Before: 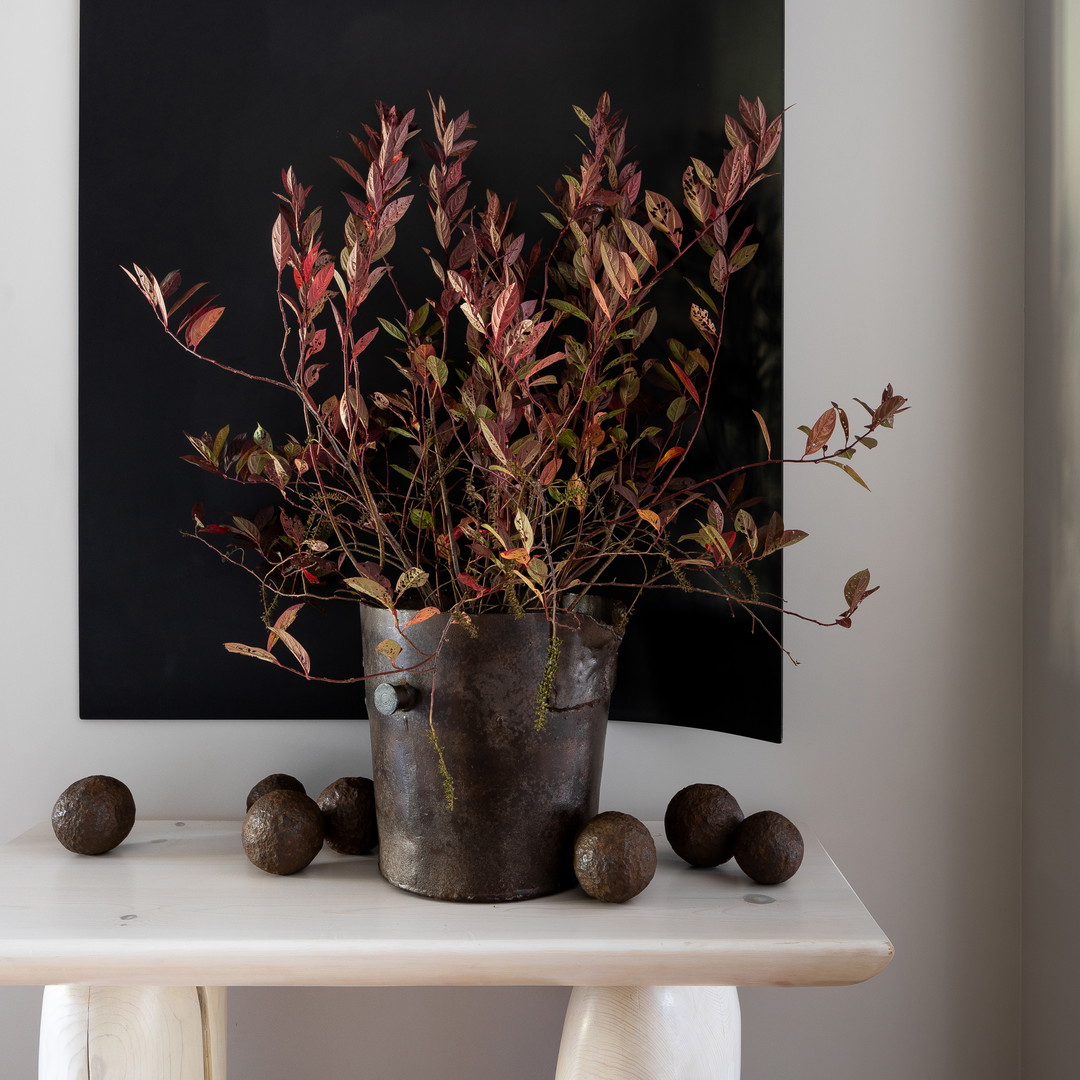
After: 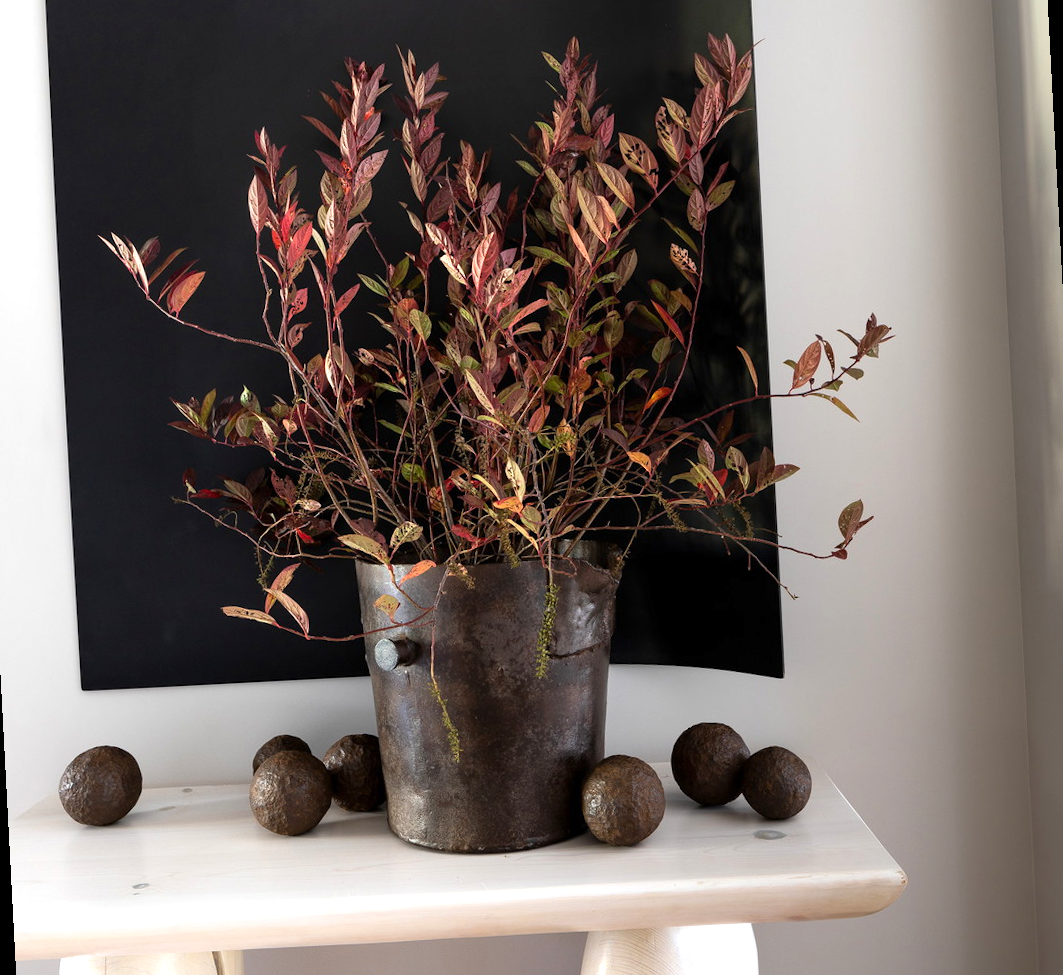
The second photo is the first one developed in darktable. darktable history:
rotate and perspective: rotation -3°, crop left 0.031, crop right 0.968, crop top 0.07, crop bottom 0.93
exposure: exposure 0.6 EV, compensate highlight preservation false
